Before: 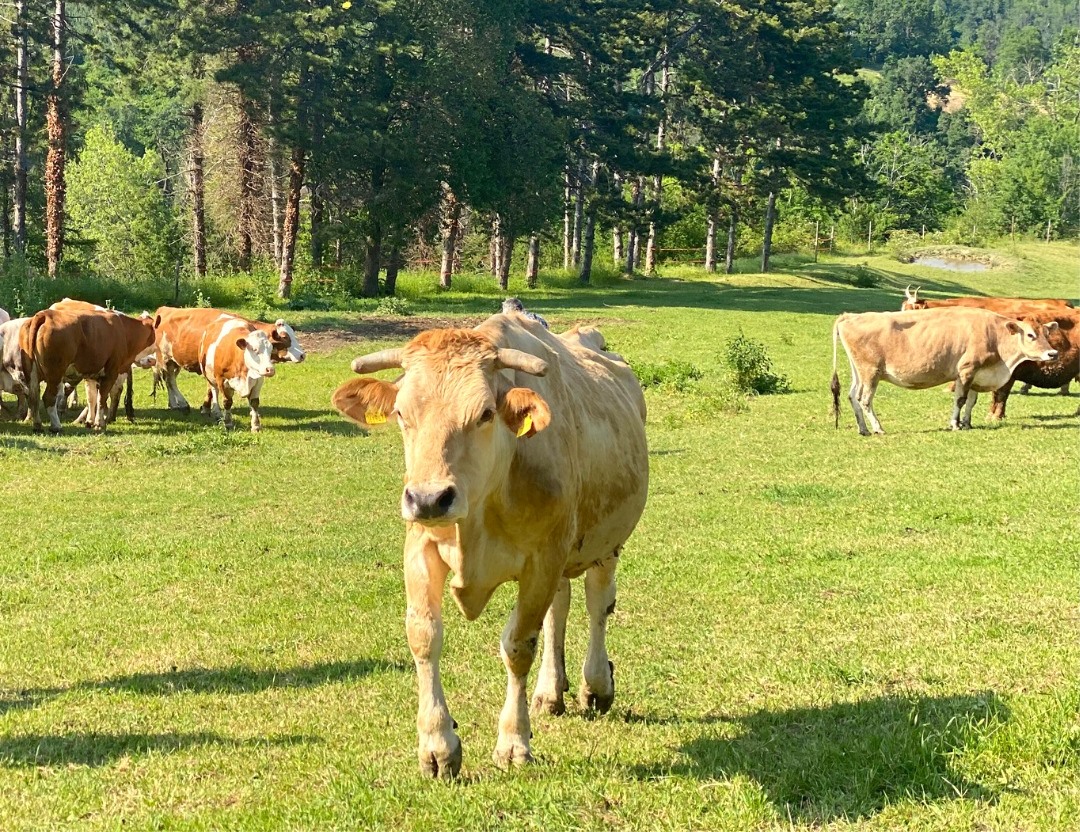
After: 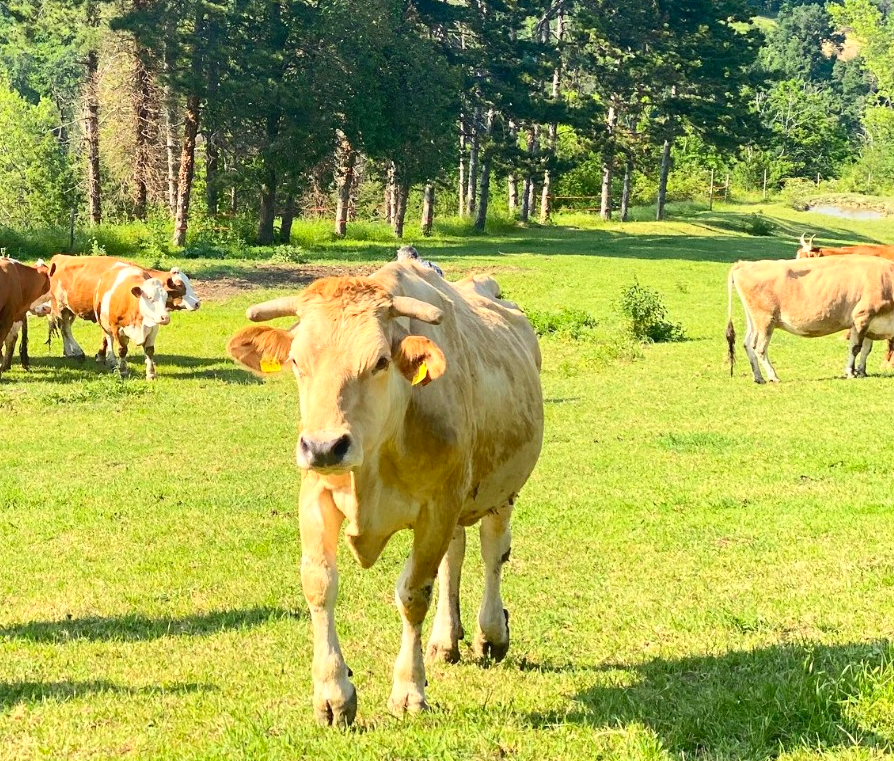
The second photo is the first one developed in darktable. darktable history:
crop: left 9.807%, top 6.259%, right 7.334%, bottom 2.177%
exposure: black level correction 0, compensate exposure bias true, compensate highlight preservation false
contrast brightness saturation: contrast 0.2, brightness 0.16, saturation 0.22
